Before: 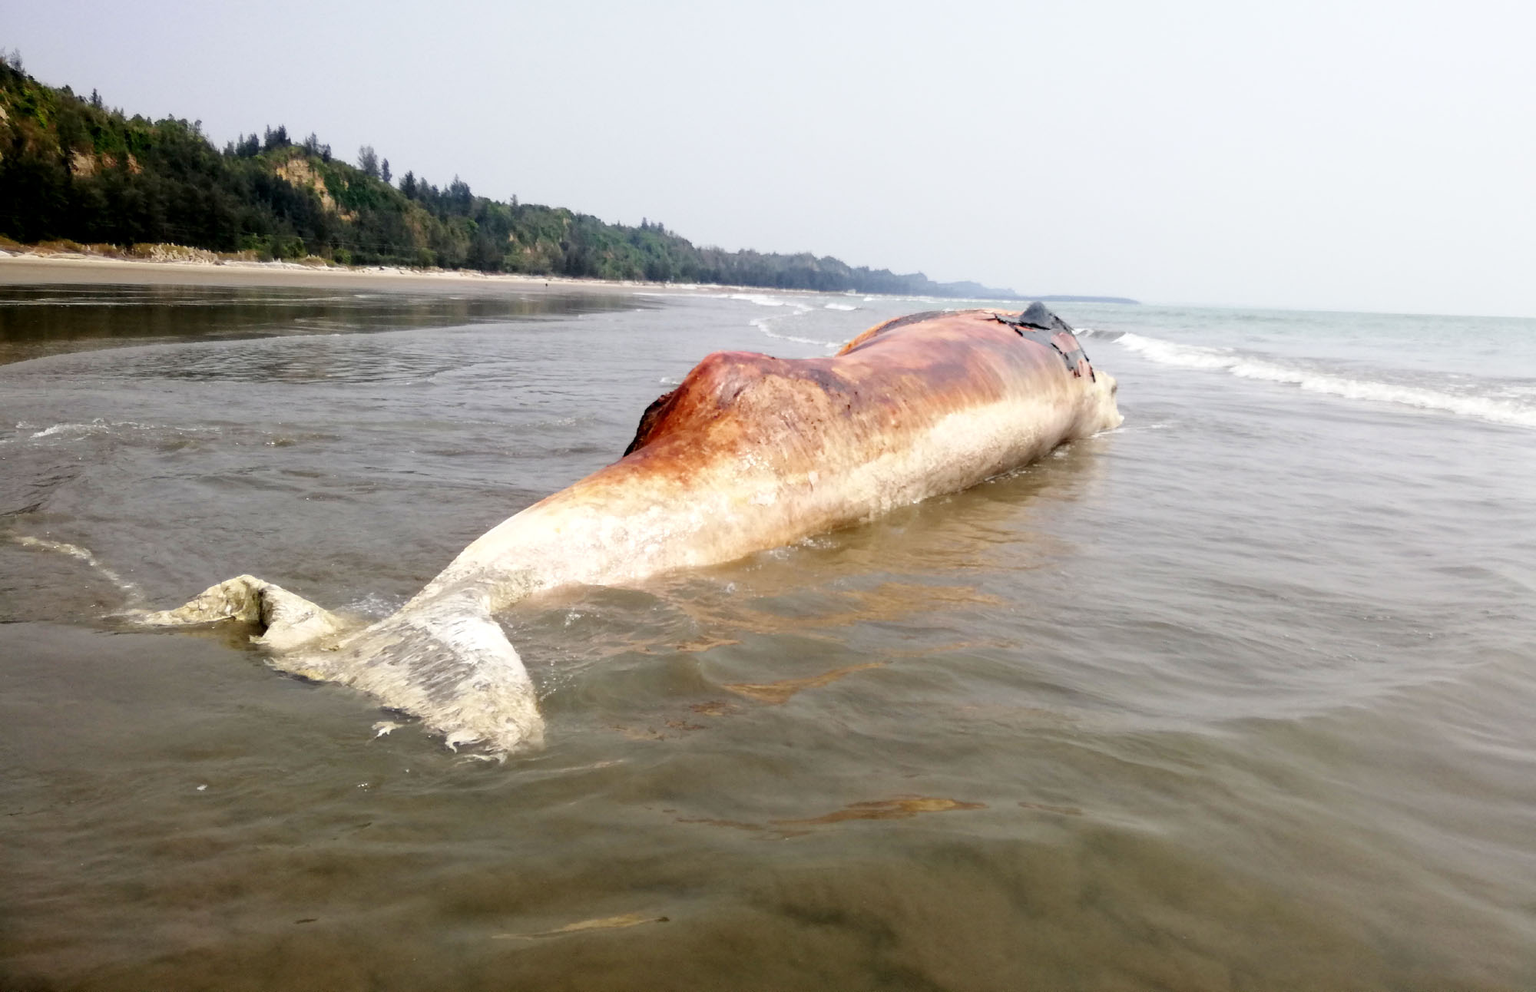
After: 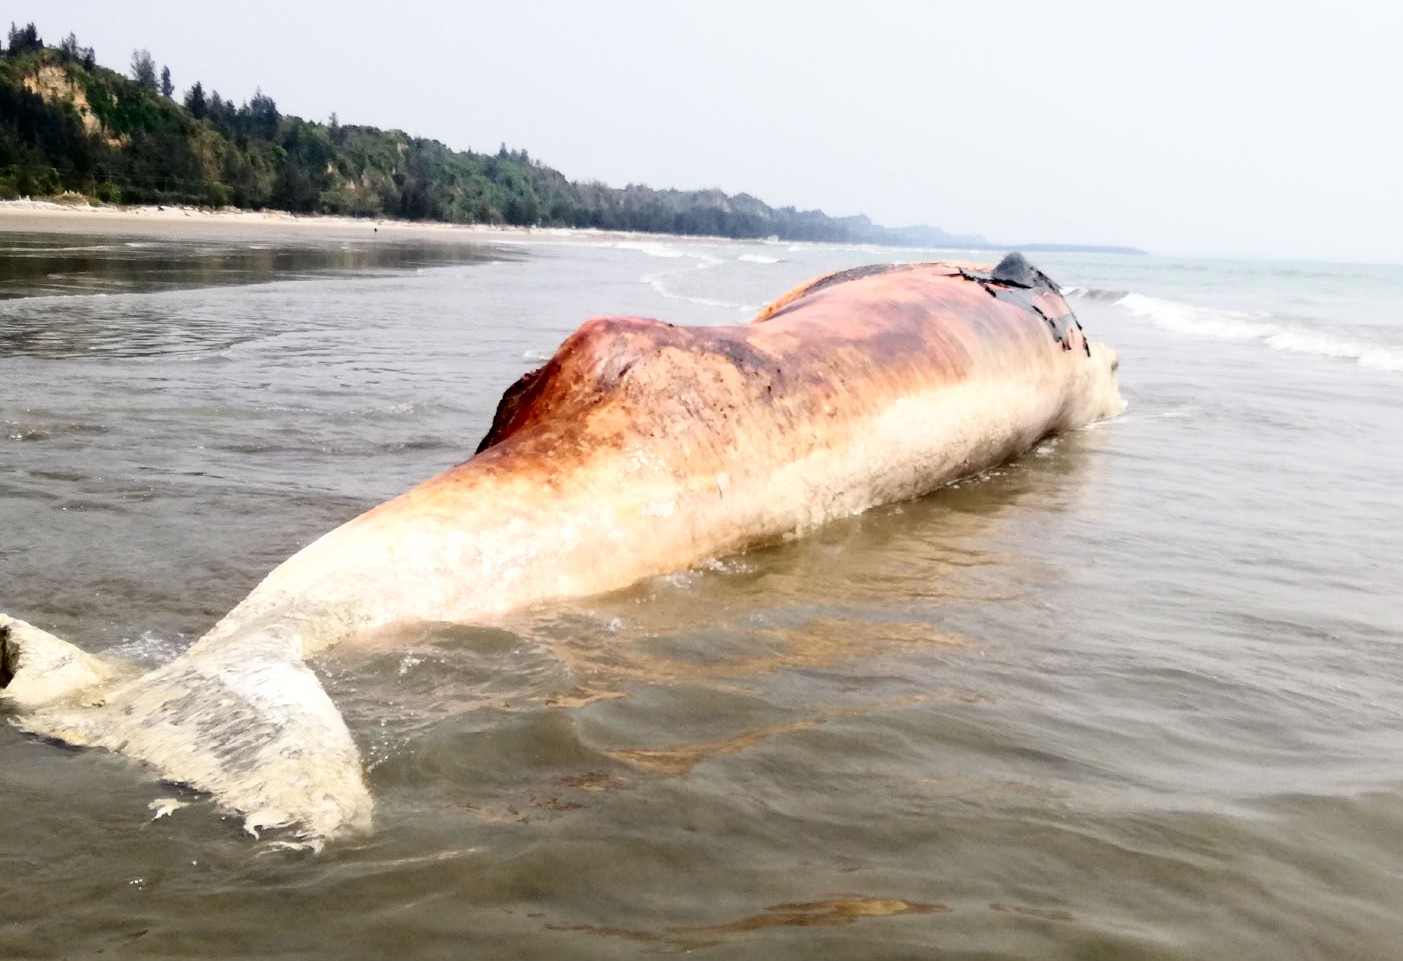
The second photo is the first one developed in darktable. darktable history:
tone curve: curves: ch0 [(0, 0) (0.003, 0.008) (0.011, 0.008) (0.025, 0.011) (0.044, 0.017) (0.069, 0.029) (0.1, 0.045) (0.136, 0.067) (0.177, 0.103) (0.224, 0.151) (0.277, 0.21) (0.335, 0.285) (0.399, 0.37) (0.468, 0.462) (0.543, 0.568) (0.623, 0.679) (0.709, 0.79) (0.801, 0.876) (0.898, 0.936) (1, 1)], color space Lab, independent channels, preserve colors none
crop and rotate: left 16.806%, top 10.962%, right 13.036%, bottom 14.612%
